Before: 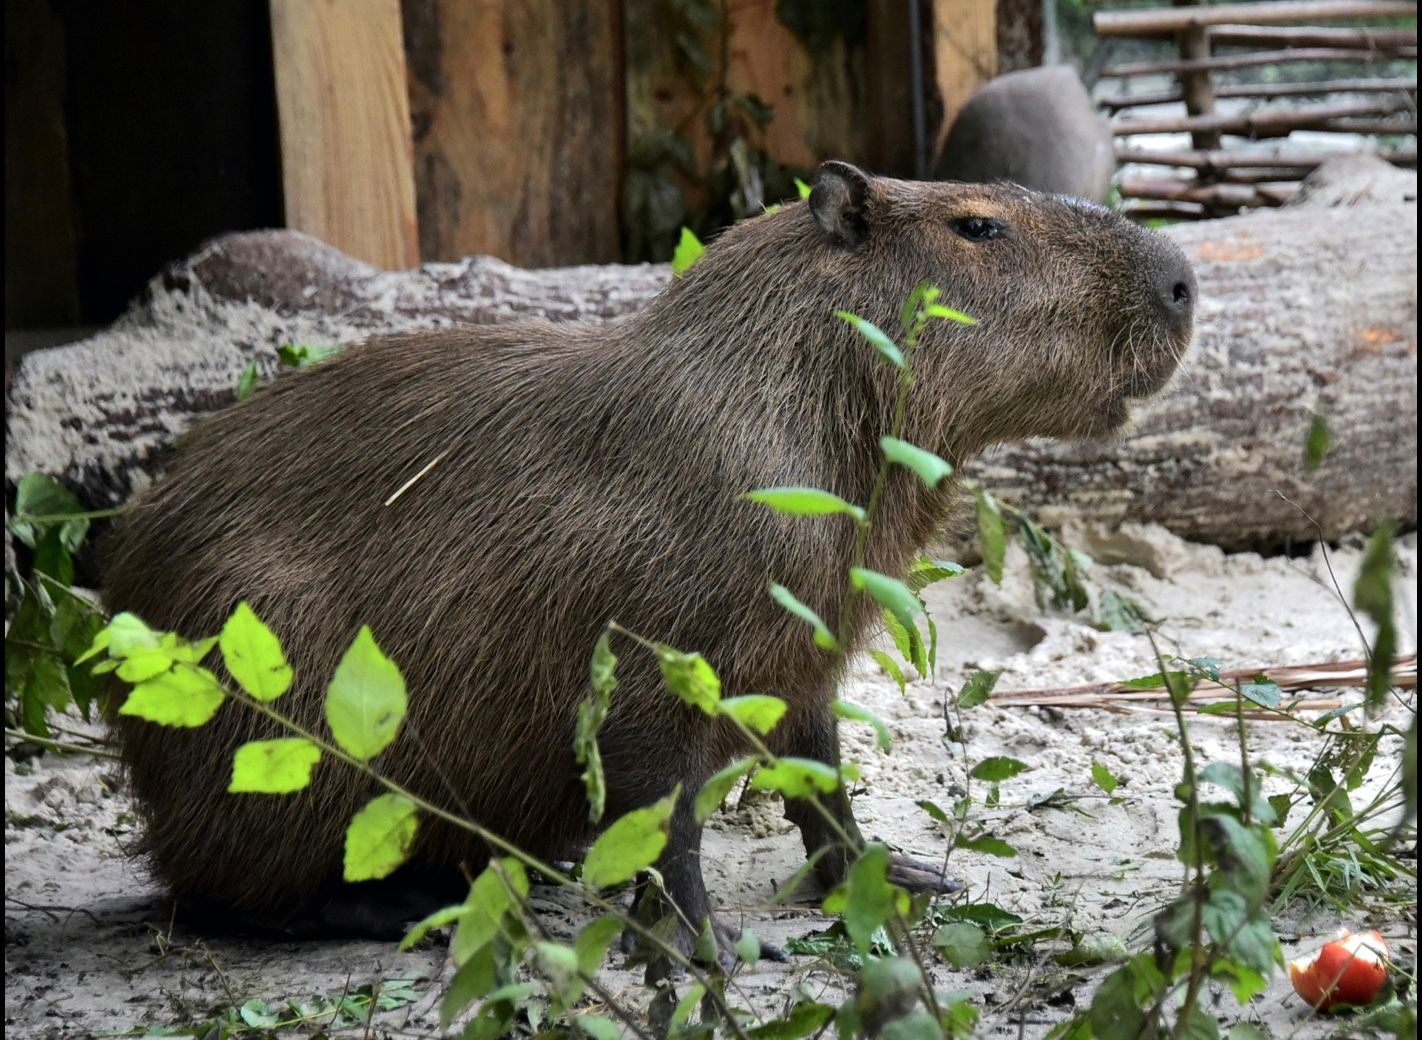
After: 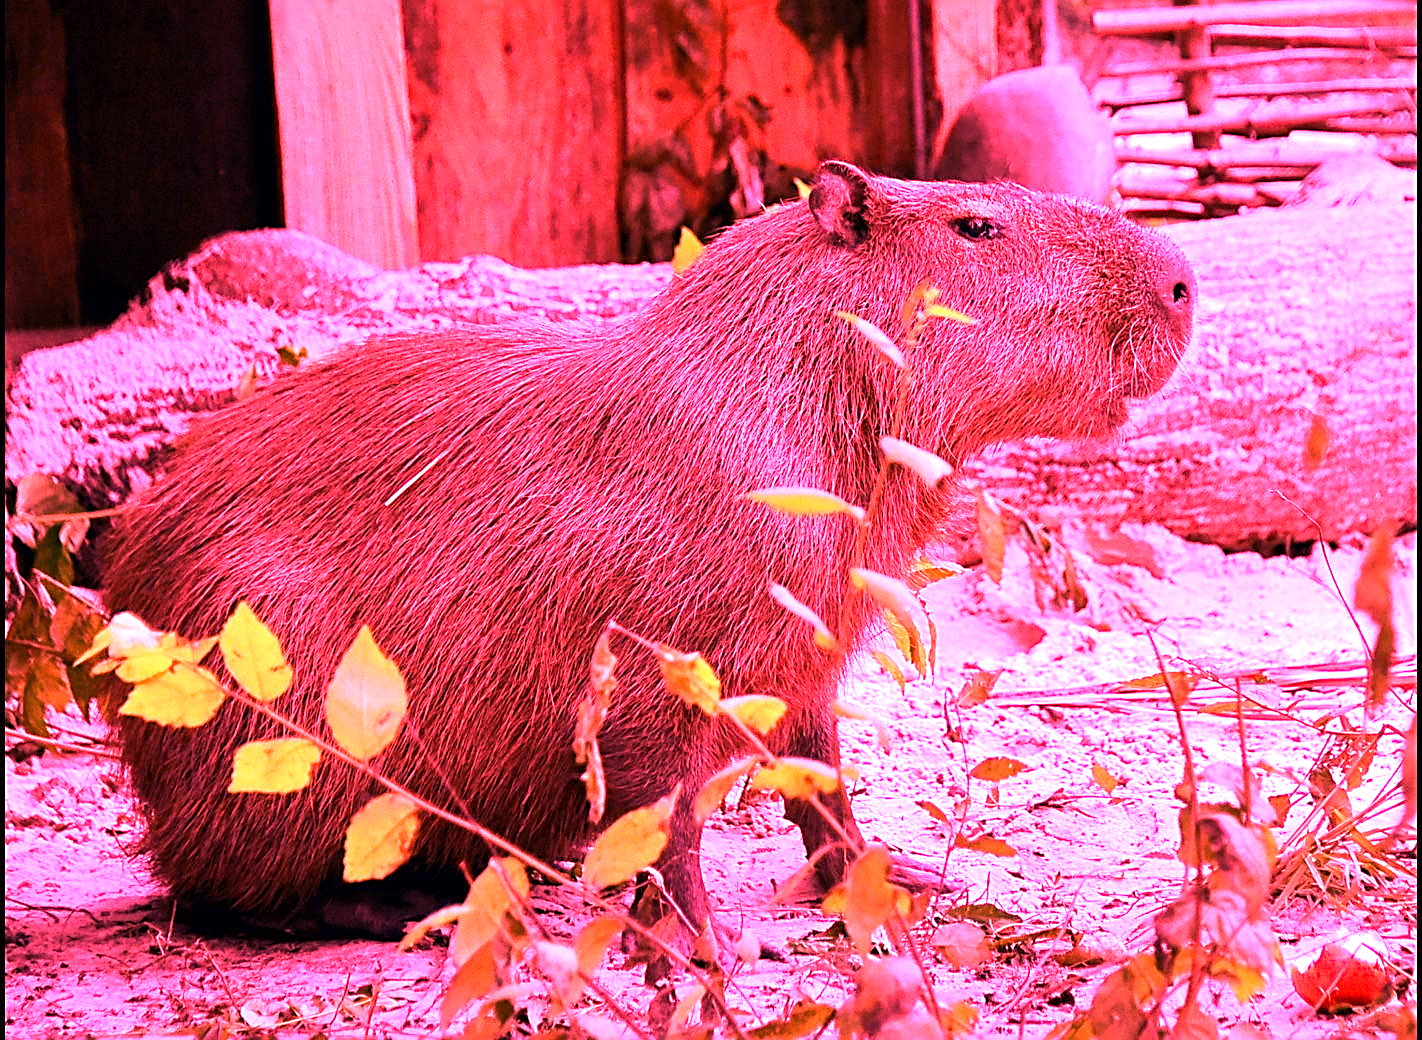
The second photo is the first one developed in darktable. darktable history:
sharpen: on, module defaults
white balance: red 4.26, blue 1.802
